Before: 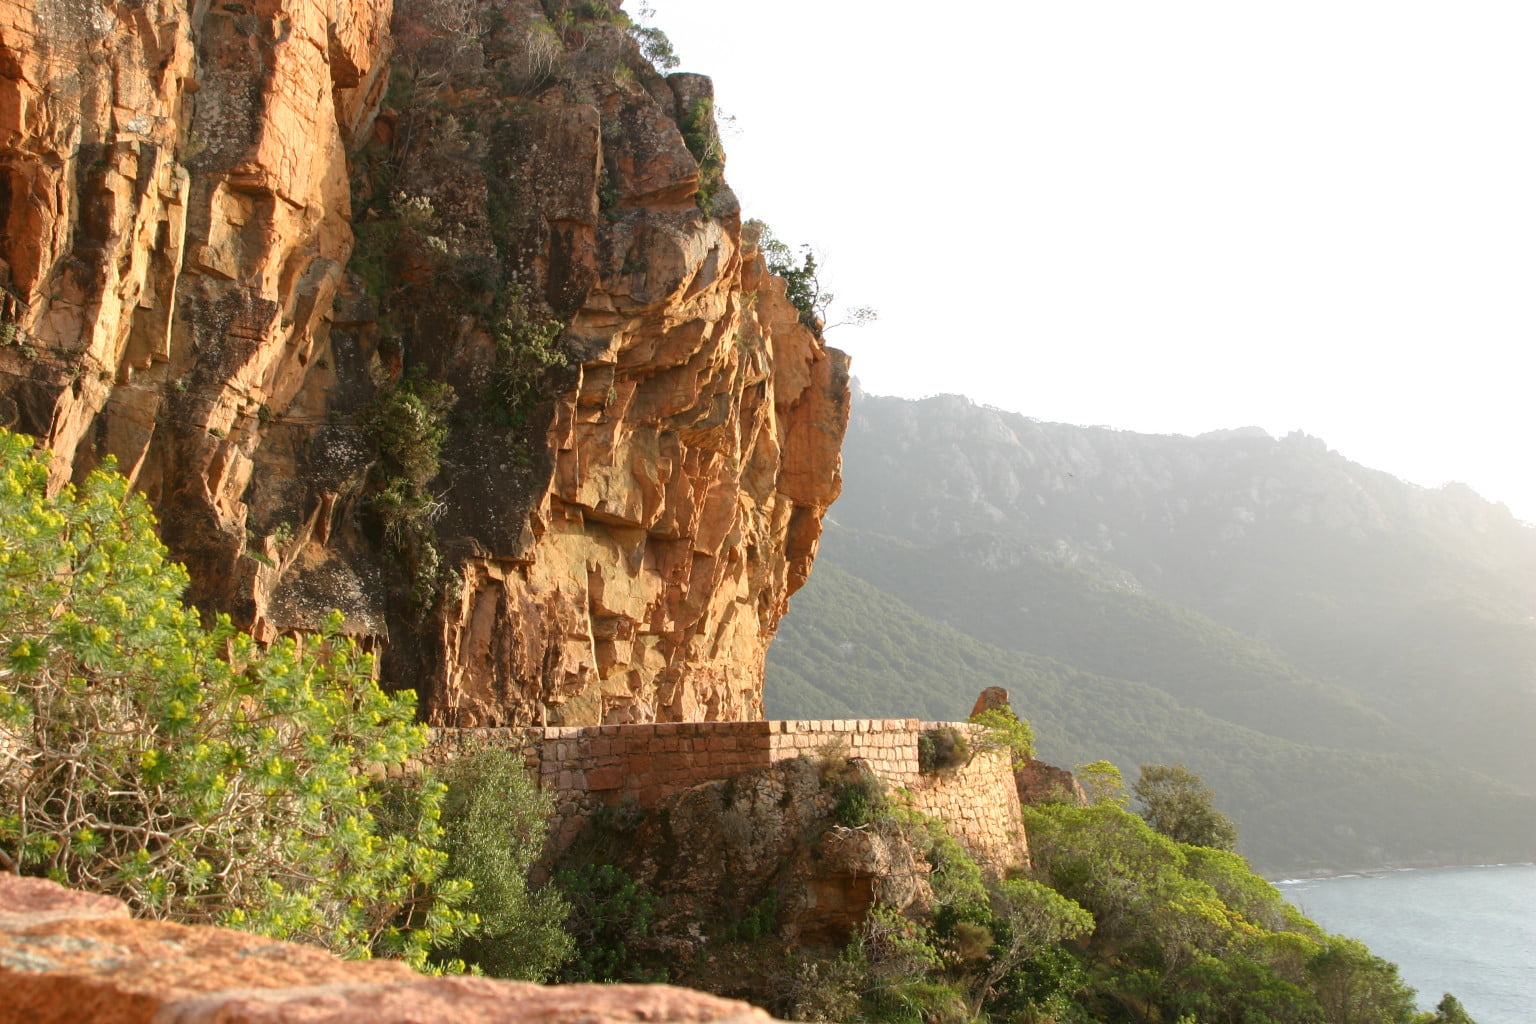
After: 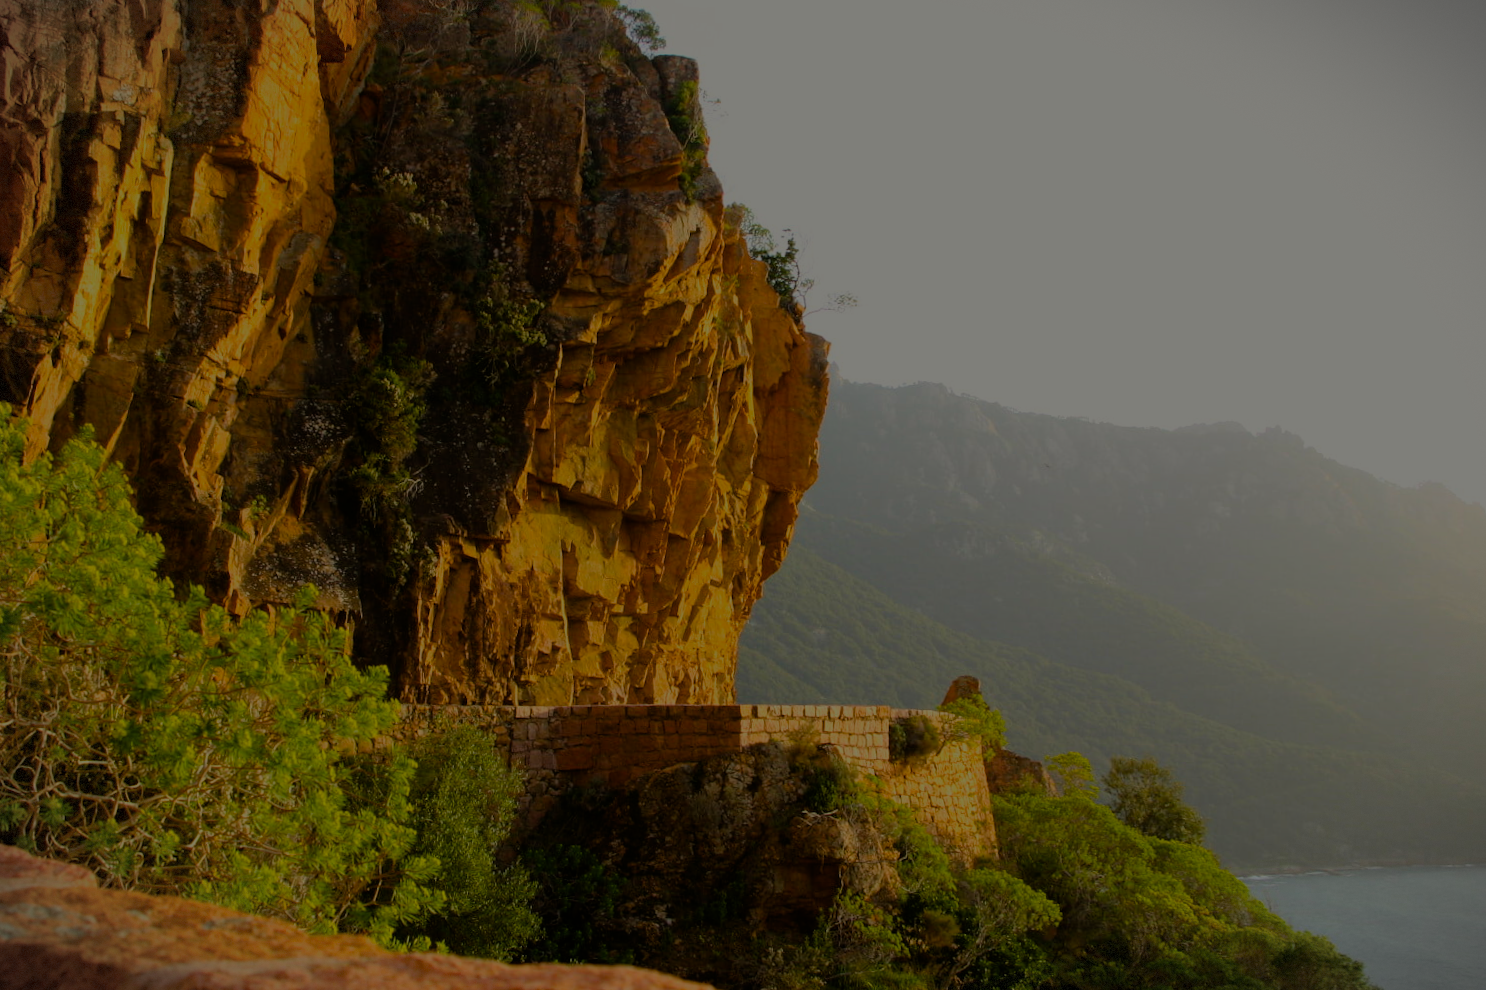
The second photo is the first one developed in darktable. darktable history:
crop and rotate: angle -1.29°
color balance rgb: power › luminance 3.136%, power › hue 230.53°, highlights gain › luminance 6.348%, highlights gain › chroma 1.245%, highlights gain › hue 88.78°, perceptual saturation grading › global saturation 50.822%, perceptual brilliance grading › global brilliance -47.816%, global vibrance 20%
vignetting: fall-off start 99.51%, width/height ratio 1.308, dithering 8-bit output
filmic rgb: black relative exposure -7.65 EV, white relative exposure 4.56 EV, hardness 3.61, contrast 0.985
